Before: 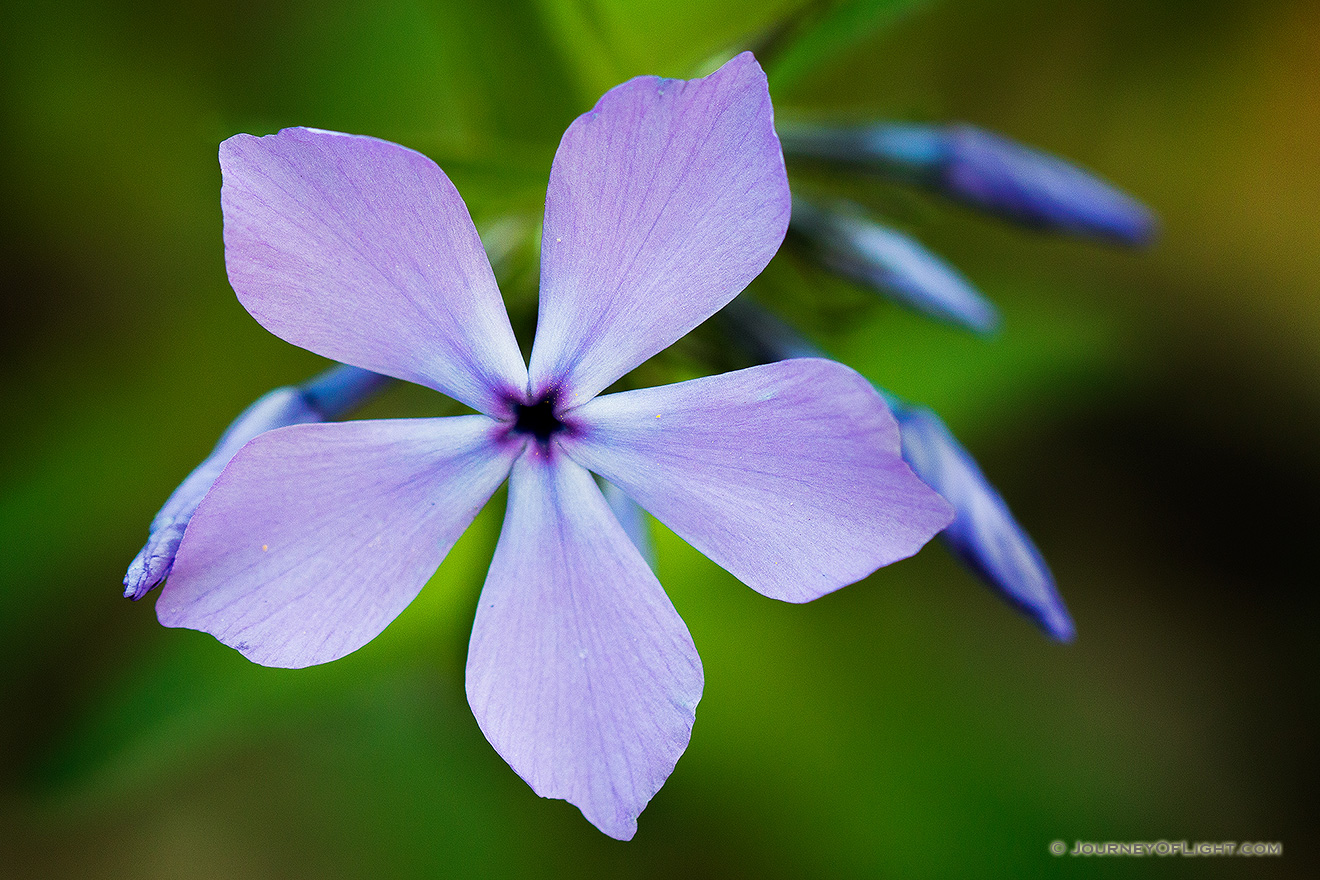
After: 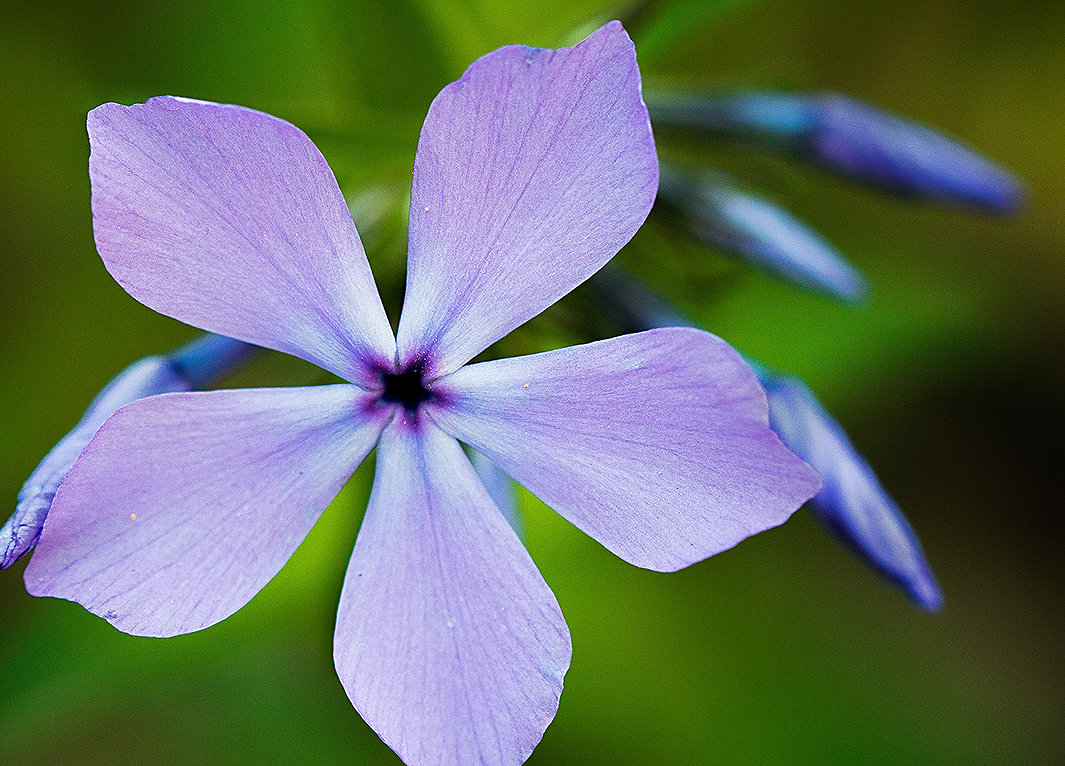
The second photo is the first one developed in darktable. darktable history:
sharpen: on, module defaults
crop: left 10.006%, top 3.585%, right 9.253%, bottom 9.287%
